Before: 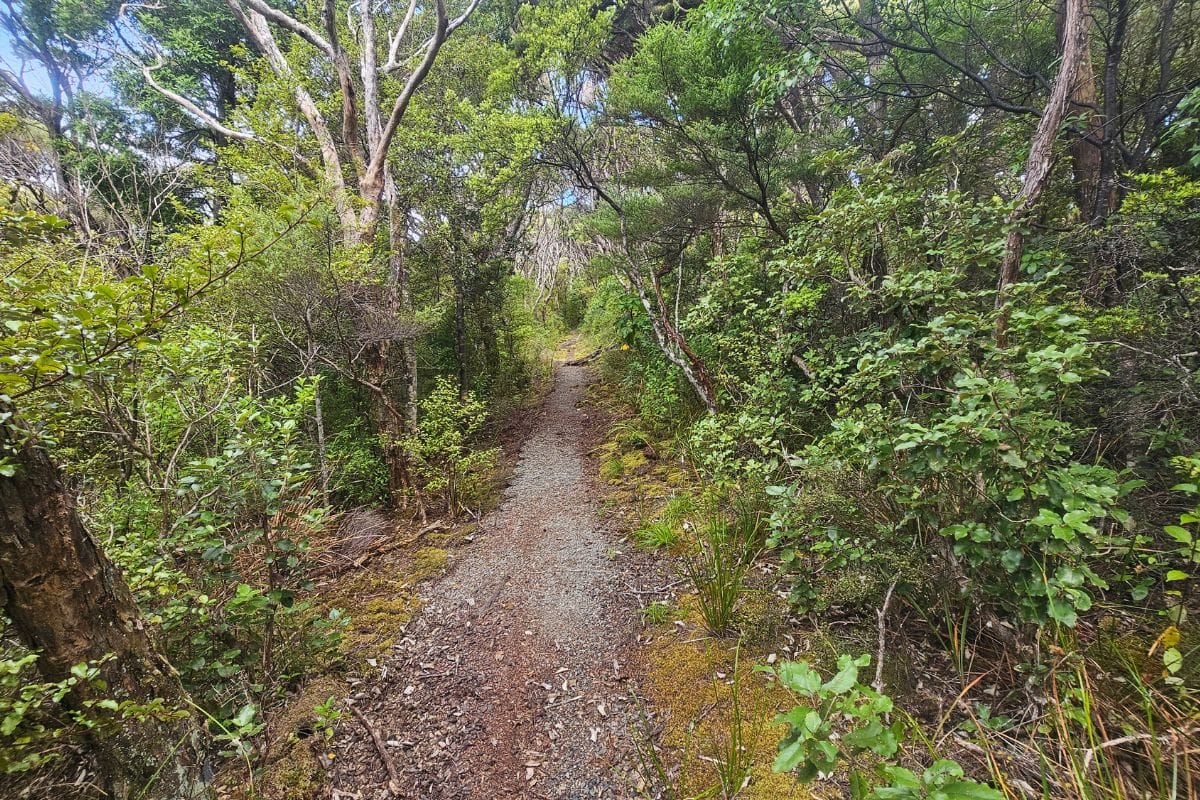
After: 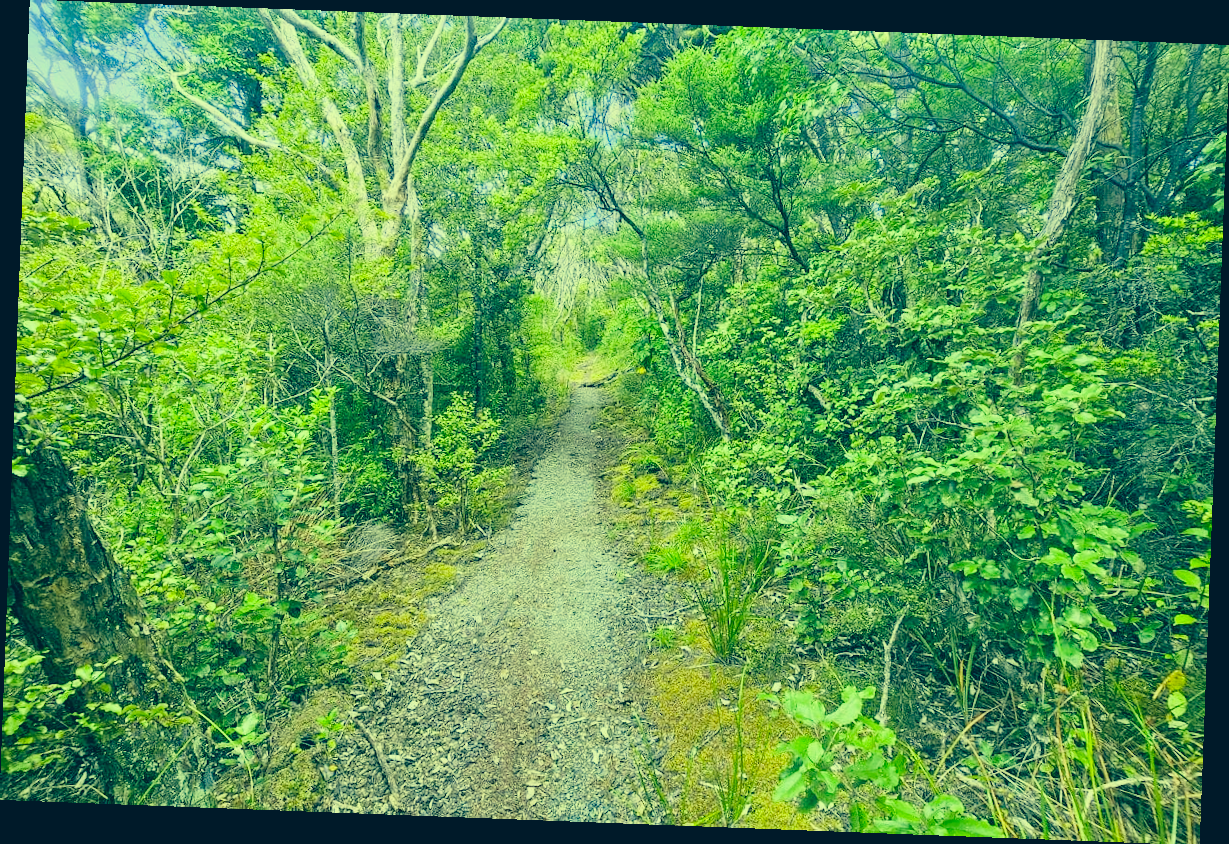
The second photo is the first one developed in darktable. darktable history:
exposure: black level correction 0, exposure 1.379 EV, compensate exposure bias true, compensate highlight preservation false
white balance: red 0.925, blue 1.046
filmic rgb: black relative exposure -6.68 EV, white relative exposure 4.56 EV, hardness 3.25
color correction: highlights a* -15.58, highlights b* 40, shadows a* -40, shadows b* -26.18
rotate and perspective: rotation 2.17°, automatic cropping off
